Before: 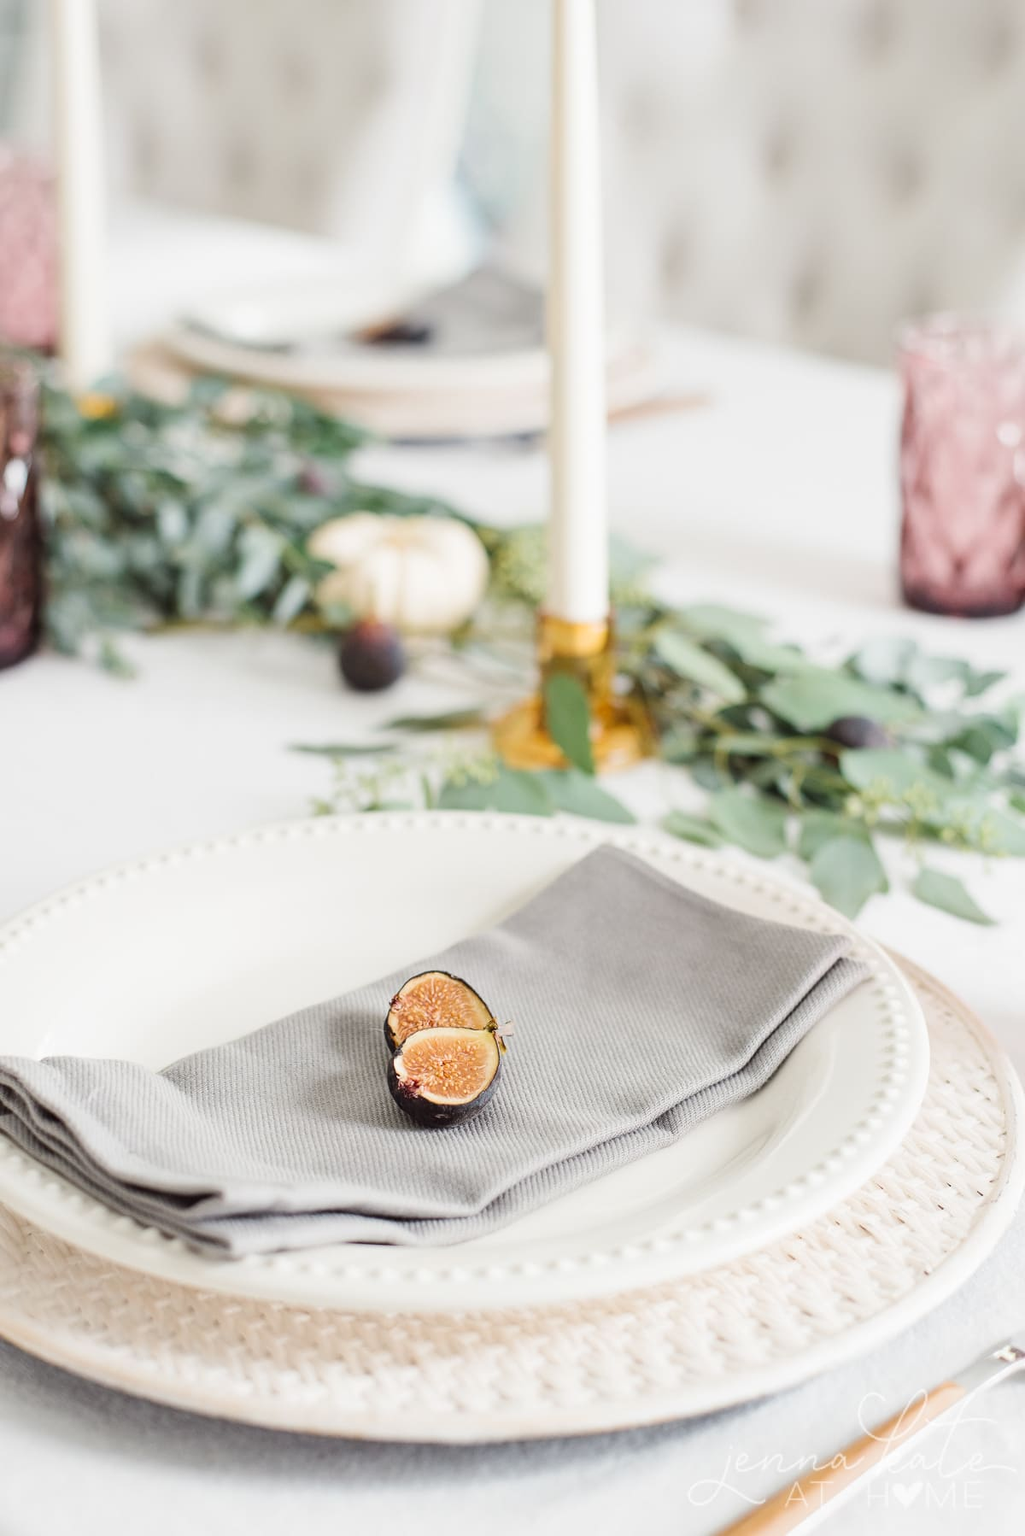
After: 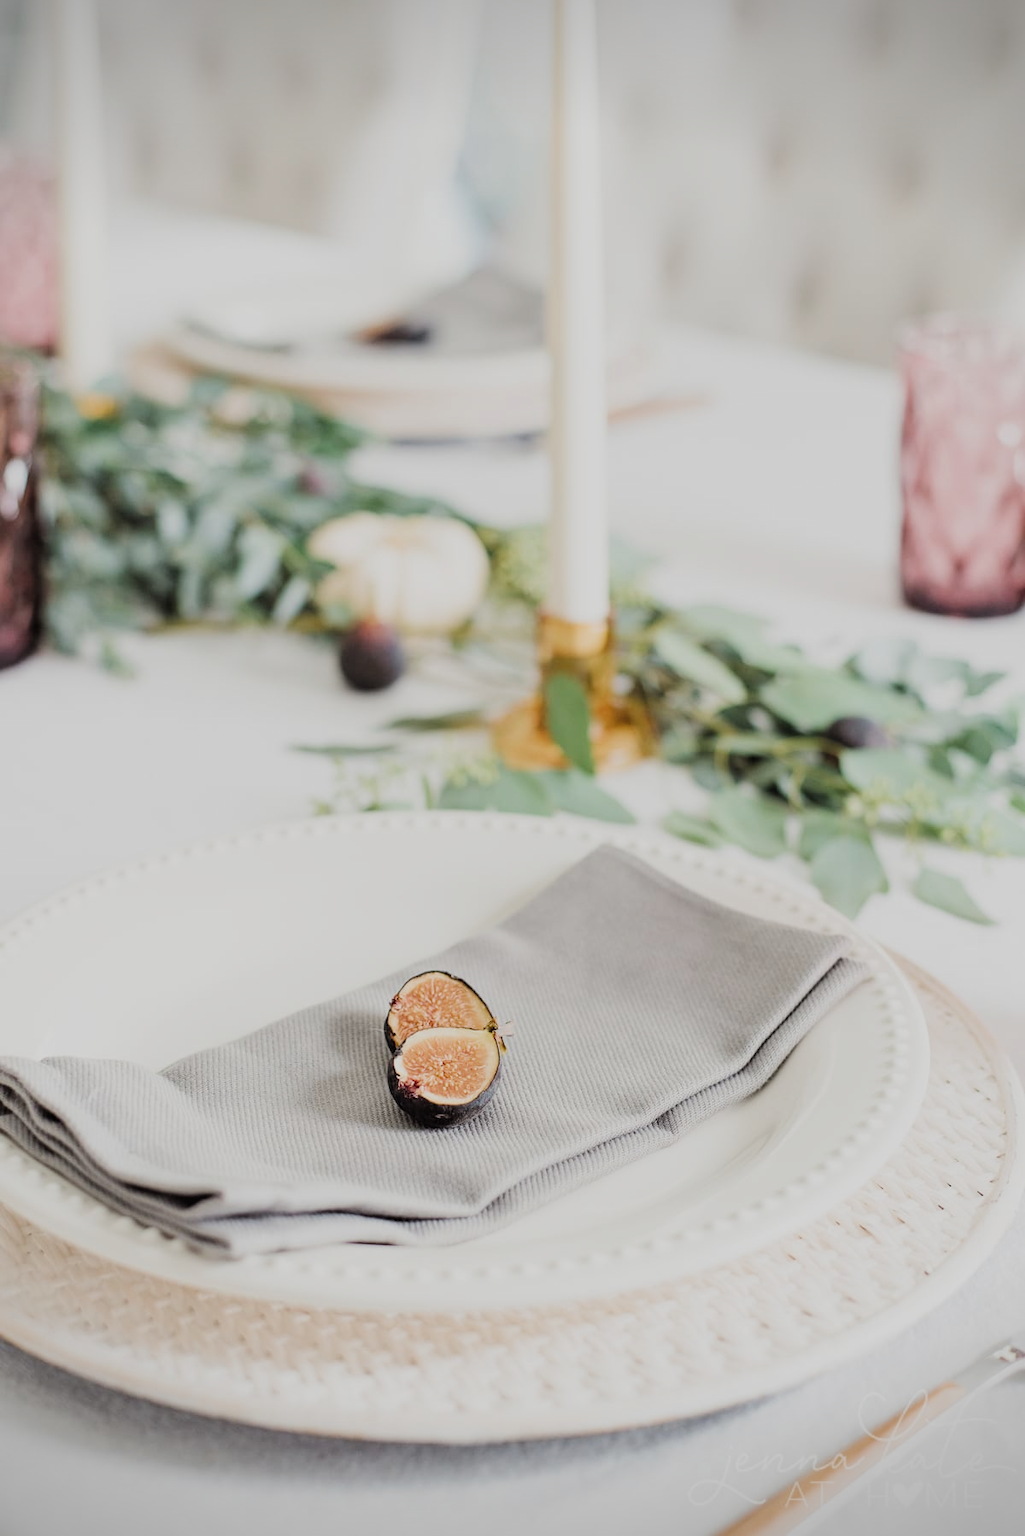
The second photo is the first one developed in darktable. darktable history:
filmic rgb: black relative exposure -7.98 EV, white relative exposure 4.02 EV, hardness 4.19, add noise in highlights 0.001, color science v3 (2019), use custom middle-gray values true, contrast in highlights soft
vignetting: fall-off start 100.94%, fall-off radius 71.63%, brightness -0.706, saturation -0.48, width/height ratio 1.175
